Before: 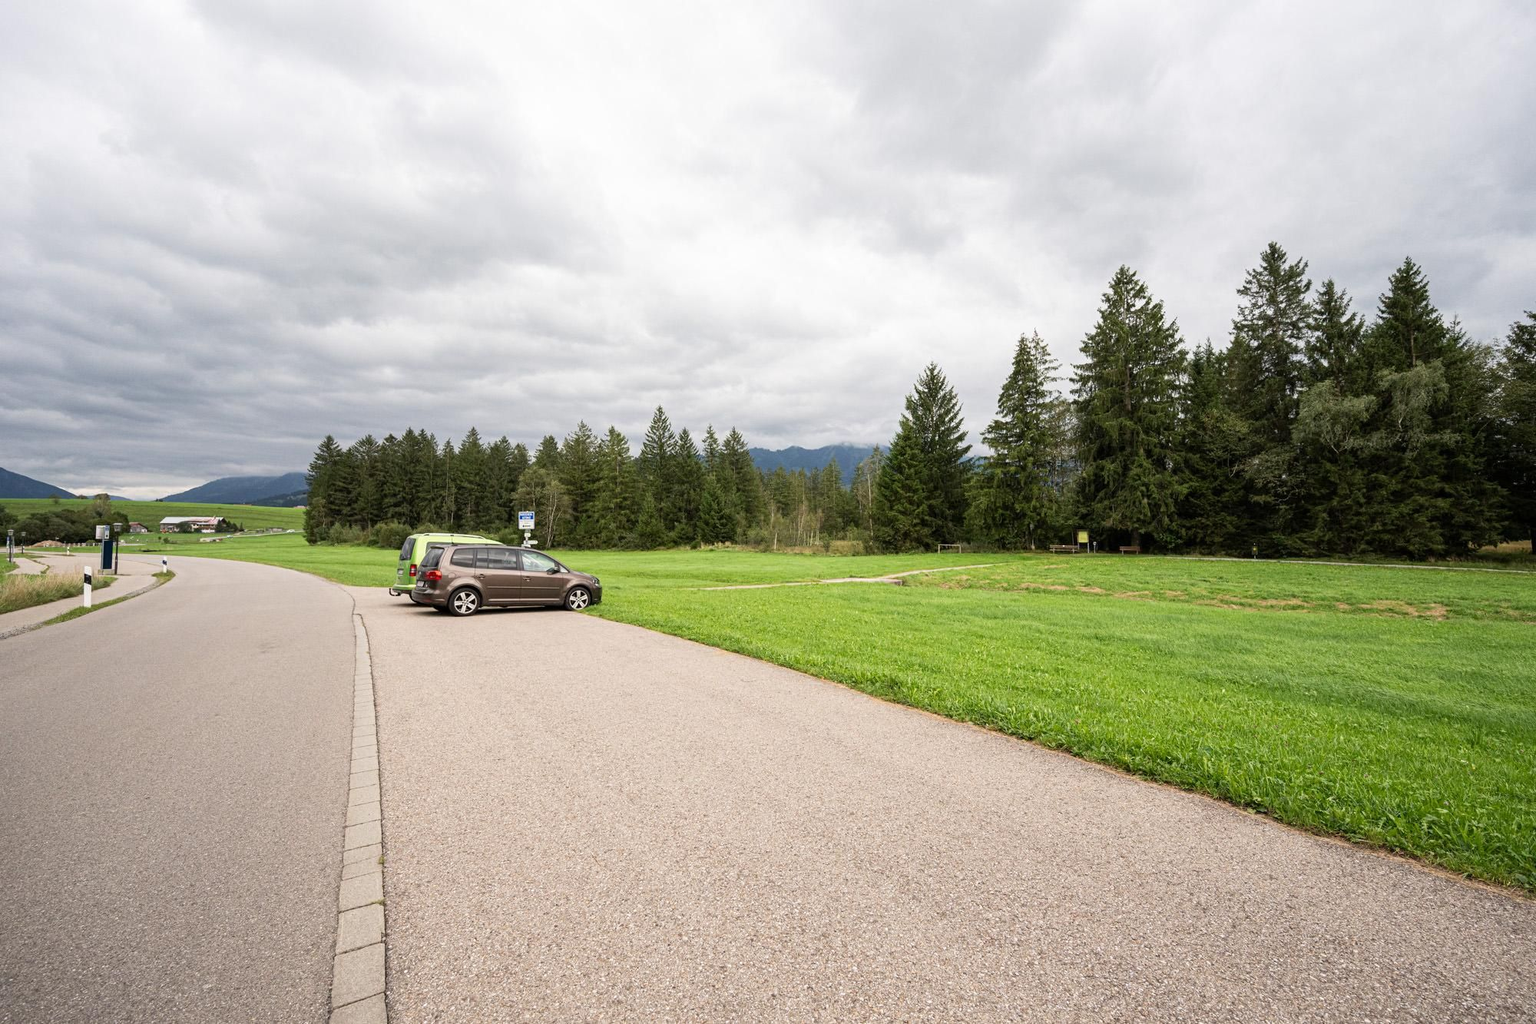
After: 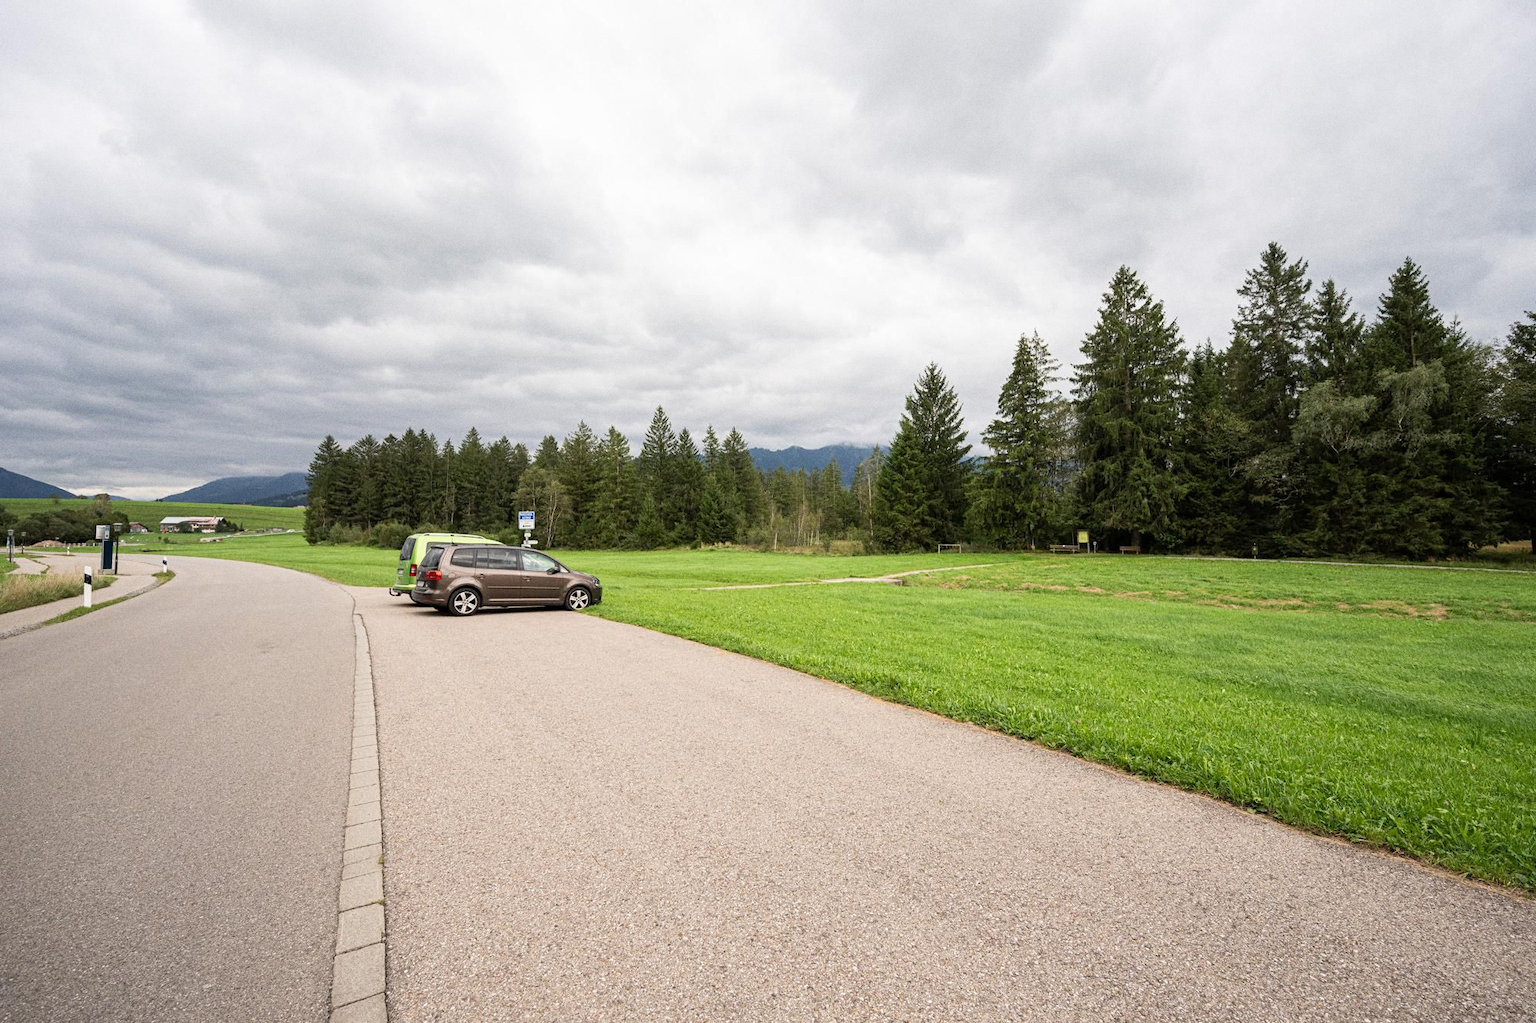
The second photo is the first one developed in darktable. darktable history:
grain: coarseness 7.08 ISO, strength 21.67%, mid-tones bias 59.58%
tone equalizer: on, module defaults
